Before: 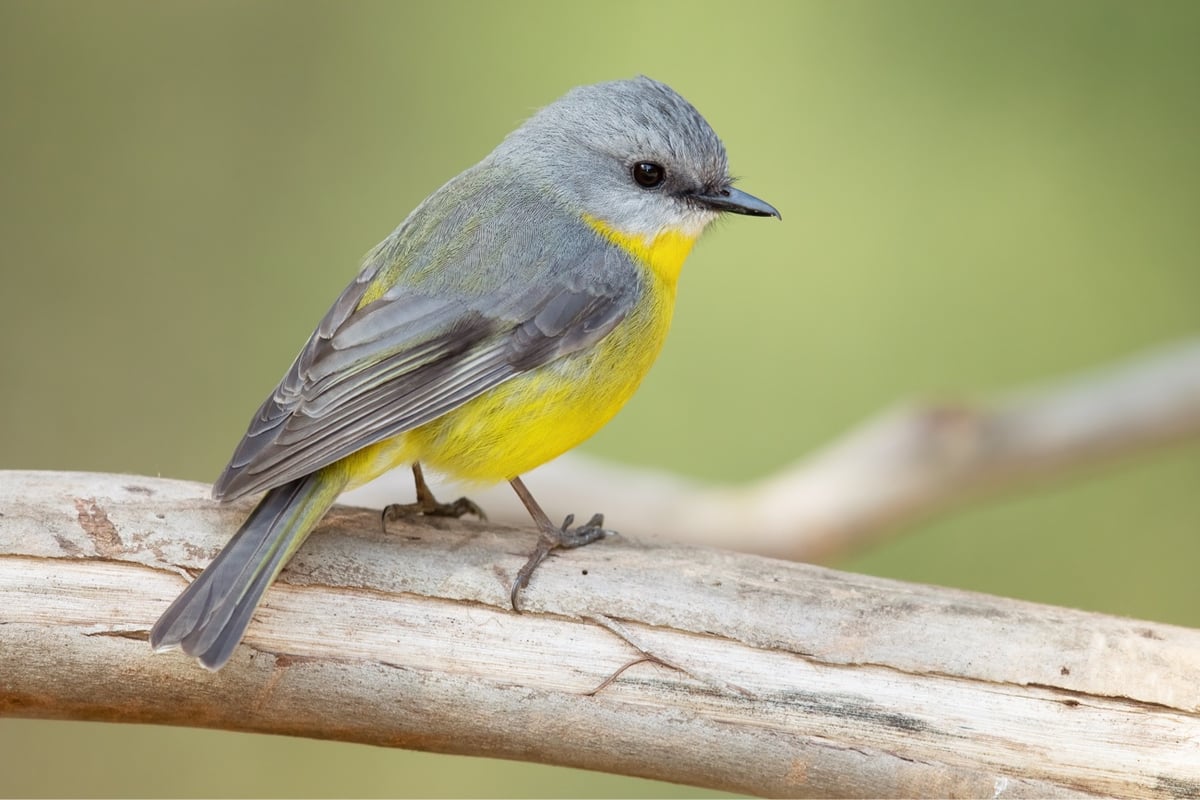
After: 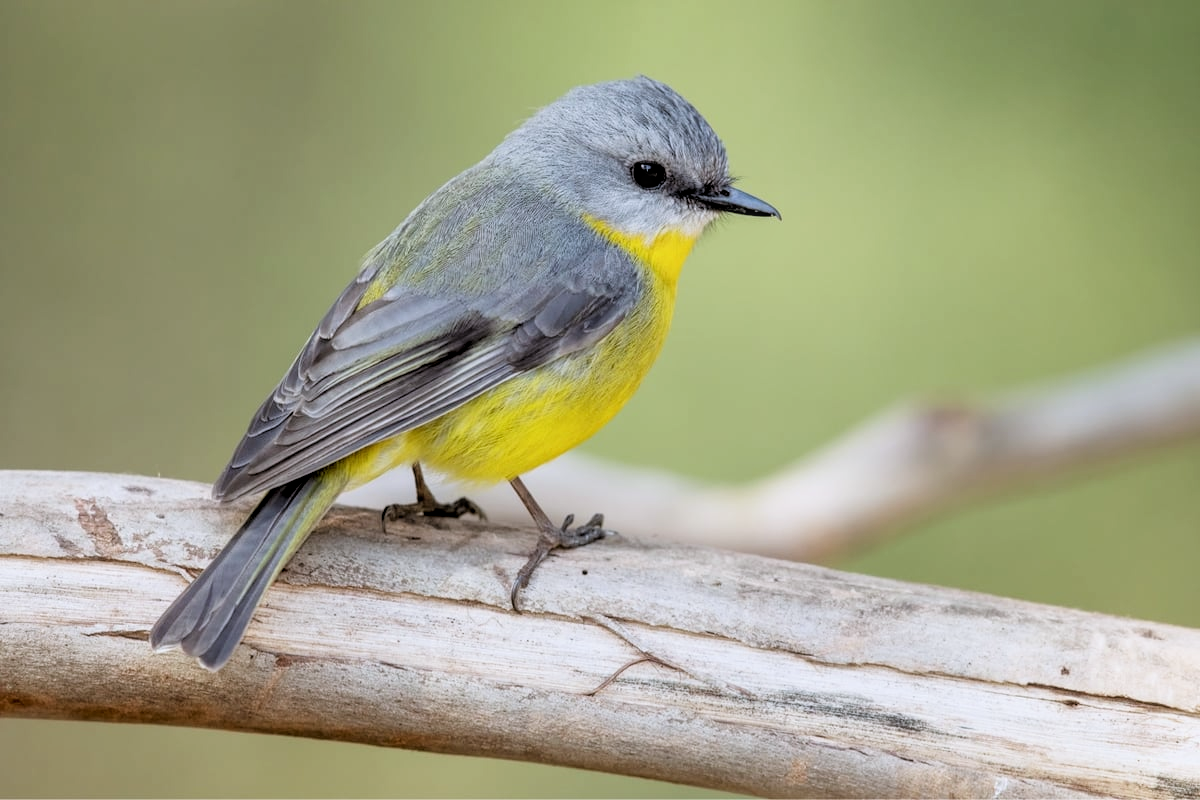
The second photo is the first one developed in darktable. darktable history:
local contrast: on, module defaults
filmic rgb: black relative exposure -3.92 EV, white relative exposure 3.14 EV, hardness 2.87
white balance: red 0.984, blue 1.059
